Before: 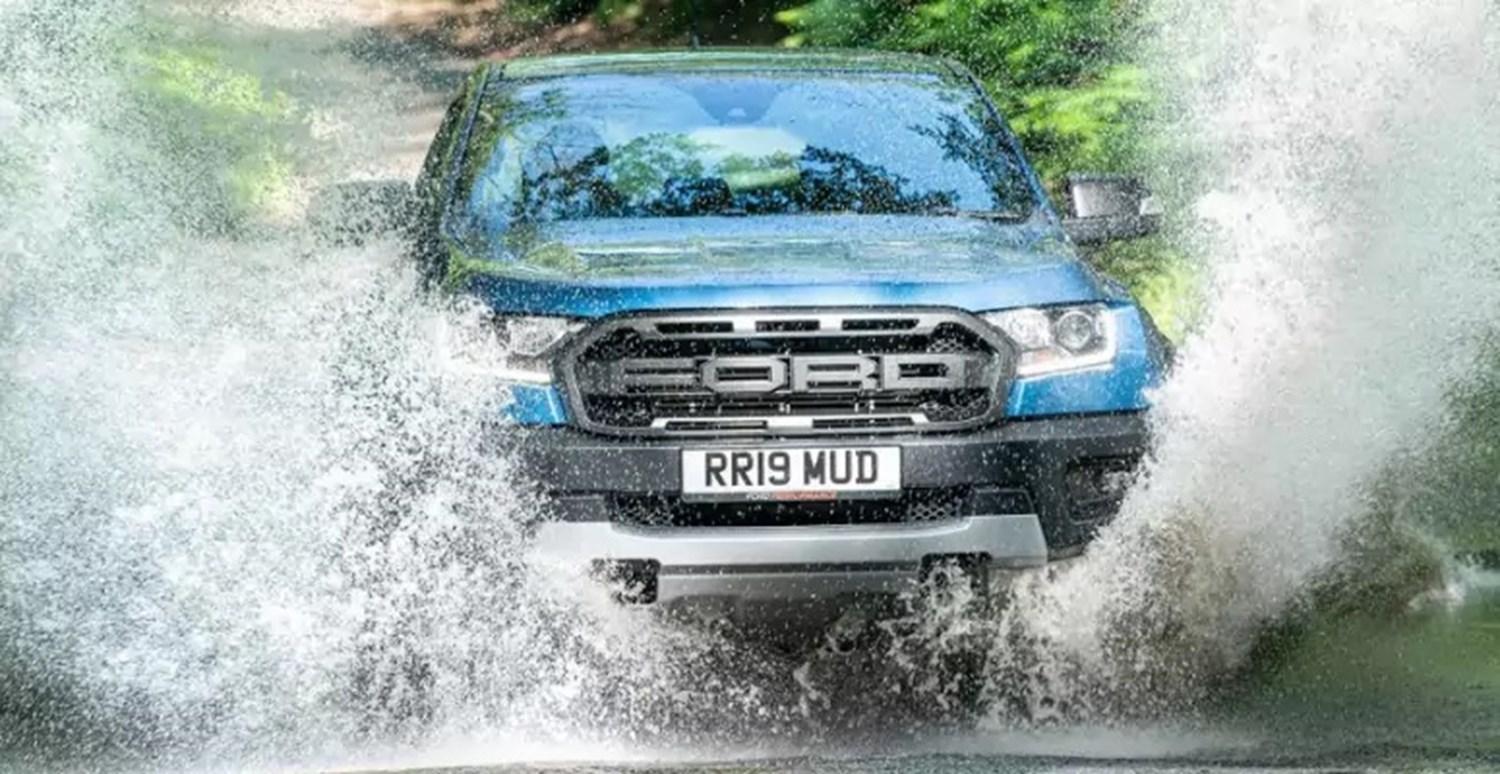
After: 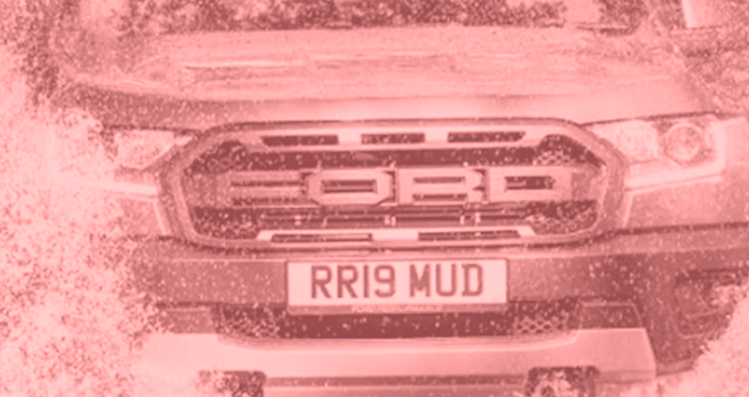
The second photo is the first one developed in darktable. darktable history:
crop: left 25%, top 25%, right 25%, bottom 25%
rotate and perspective: lens shift (horizontal) -0.055, automatic cropping off
colorize: saturation 51%, source mix 50.67%, lightness 50.67%
